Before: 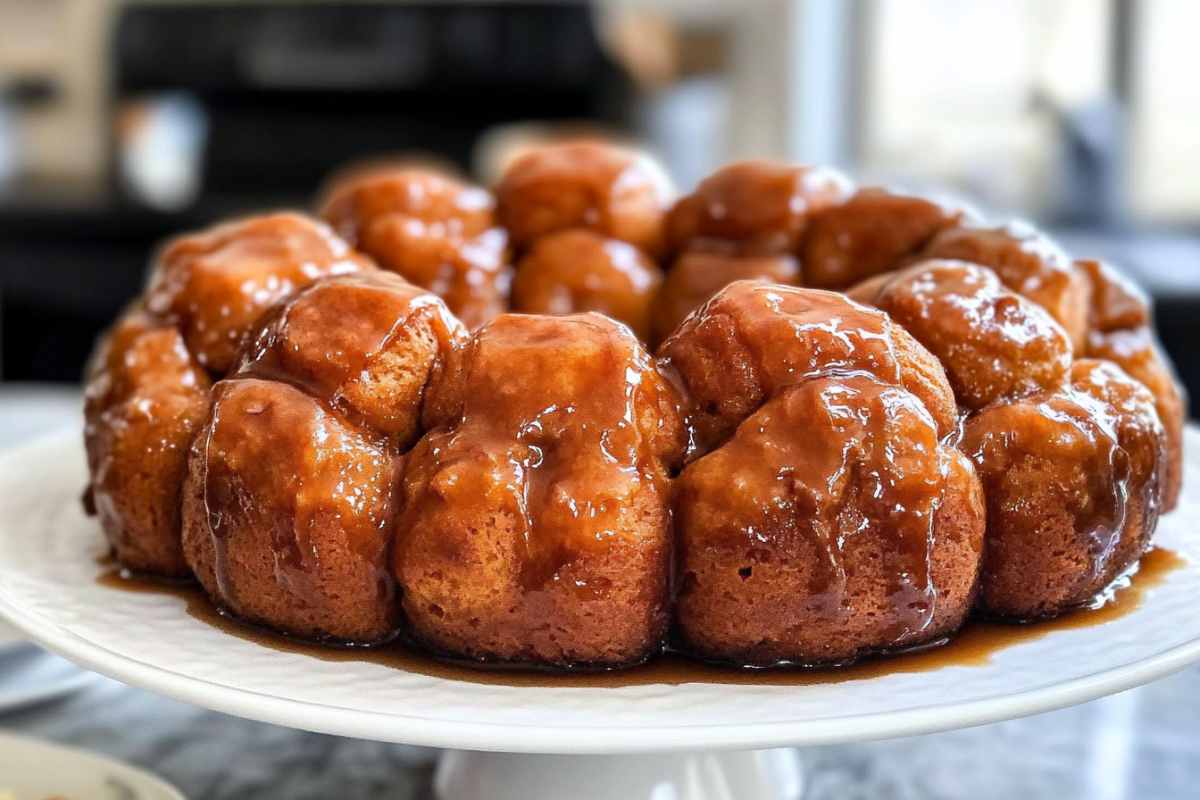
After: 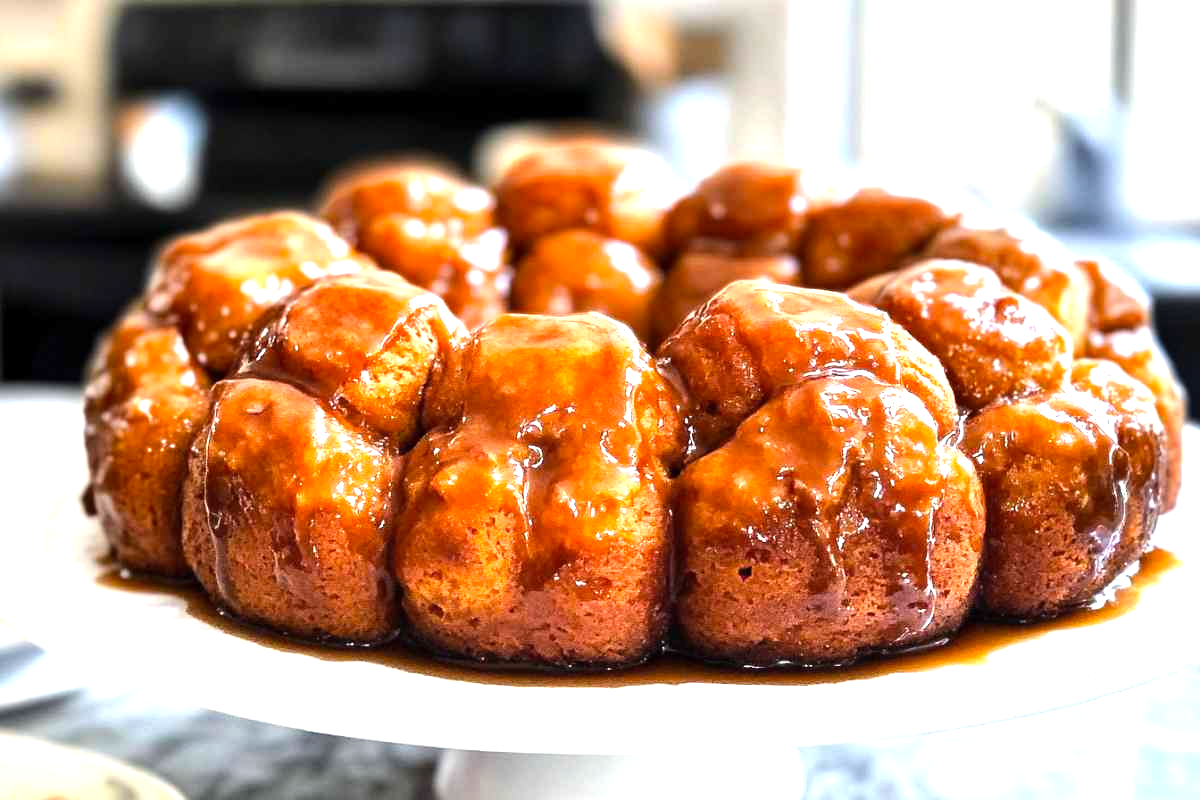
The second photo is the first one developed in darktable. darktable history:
color balance: output saturation 110%
tone equalizer: -8 EV -0.417 EV, -7 EV -0.389 EV, -6 EV -0.333 EV, -5 EV -0.222 EV, -3 EV 0.222 EV, -2 EV 0.333 EV, -1 EV 0.389 EV, +0 EV 0.417 EV, edges refinement/feathering 500, mask exposure compensation -1.57 EV, preserve details no
exposure: exposure 0.781 EV, compensate highlight preservation false
